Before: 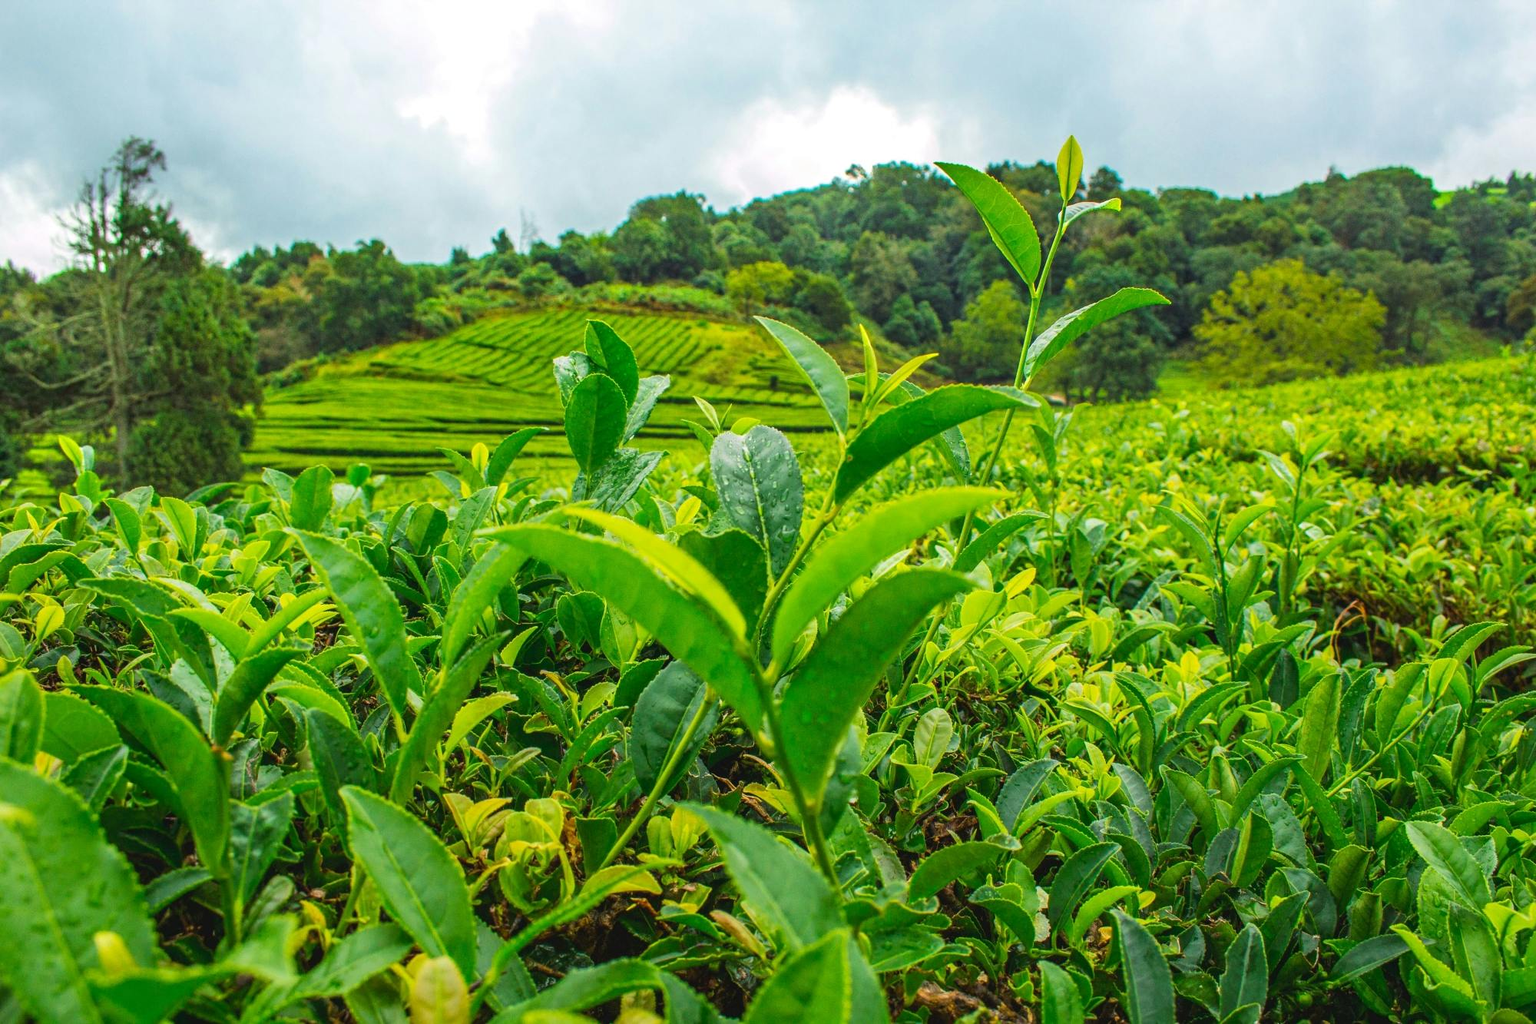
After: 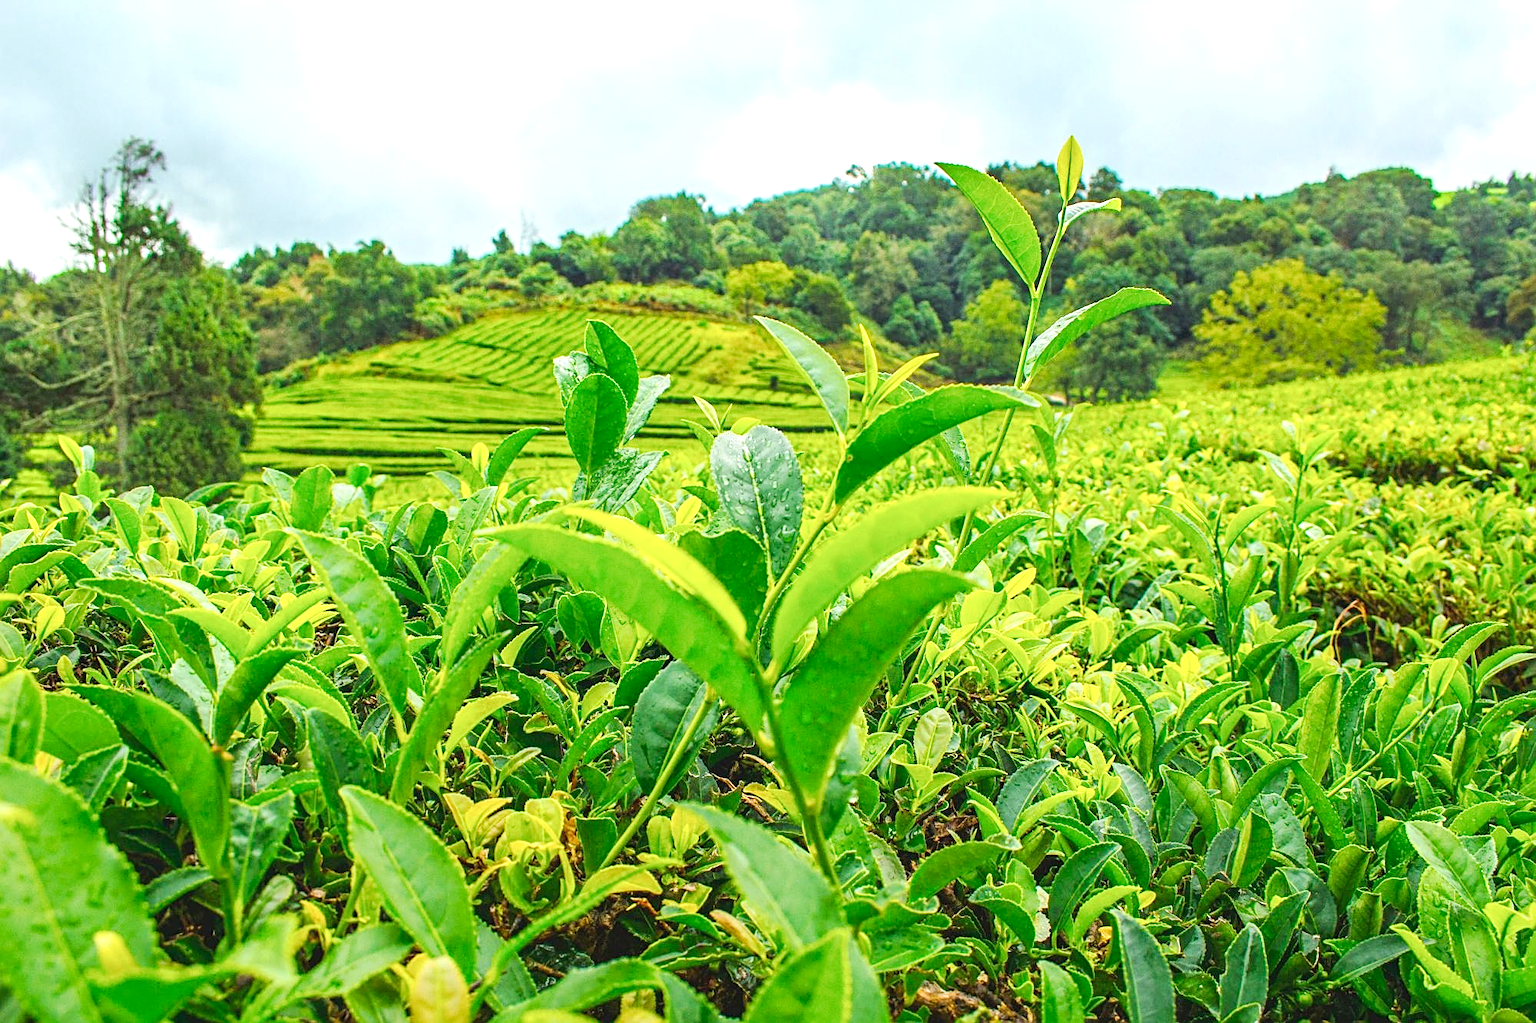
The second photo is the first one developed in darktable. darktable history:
sharpen: on, module defaults
tone equalizer: mask exposure compensation -0.488 EV
exposure: black level correction 0, exposure 0.69 EV, compensate highlight preservation false
tone curve: curves: ch0 [(0, 0.013) (0.054, 0.018) (0.205, 0.191) (0.289, 0.292) (0.39, 0.424) (0.493, 0.551) (0.666, 0.743) (0.795, 0.841) (1, 0.998)]; ch1 [(0, 0) (0.385, 0.343) (0.439, 0.415) (0.494, 0.495) (0.501, 0.501) (0.51, 0.509) (0.548, 0.554) (0.586, 0.601) (0.66, 0.687) (0.783, 0.804) (1, 1)]; ch2 [(0, 0) (0.304, 0.31) (0.403, 0.399) (0.441, 0.428) (0.47, 0.469) (0.498, 0.496) (0.524, 0.538) (0.566, 0.579) (0.633, 0.665) (0.7, 0.711) (1, 1)], preserve colors none
contrast brightness saturation: contrast -0.101, saturation -0.087
